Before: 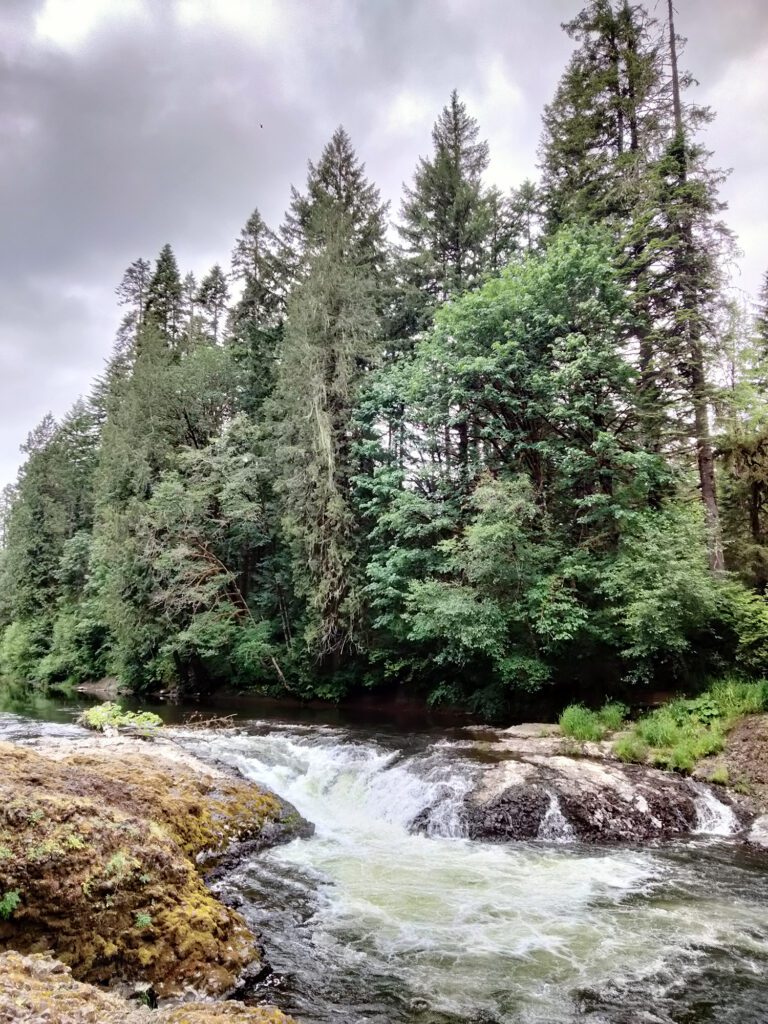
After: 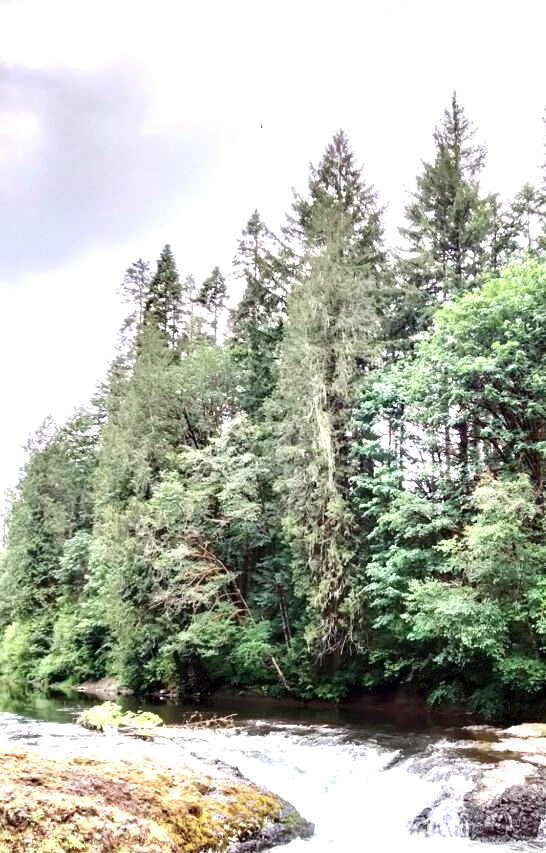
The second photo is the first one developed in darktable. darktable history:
exposure: exposure 1.061 EV, compensate highlight preservation false
crop: right 28.885%, bottom 16.626%
